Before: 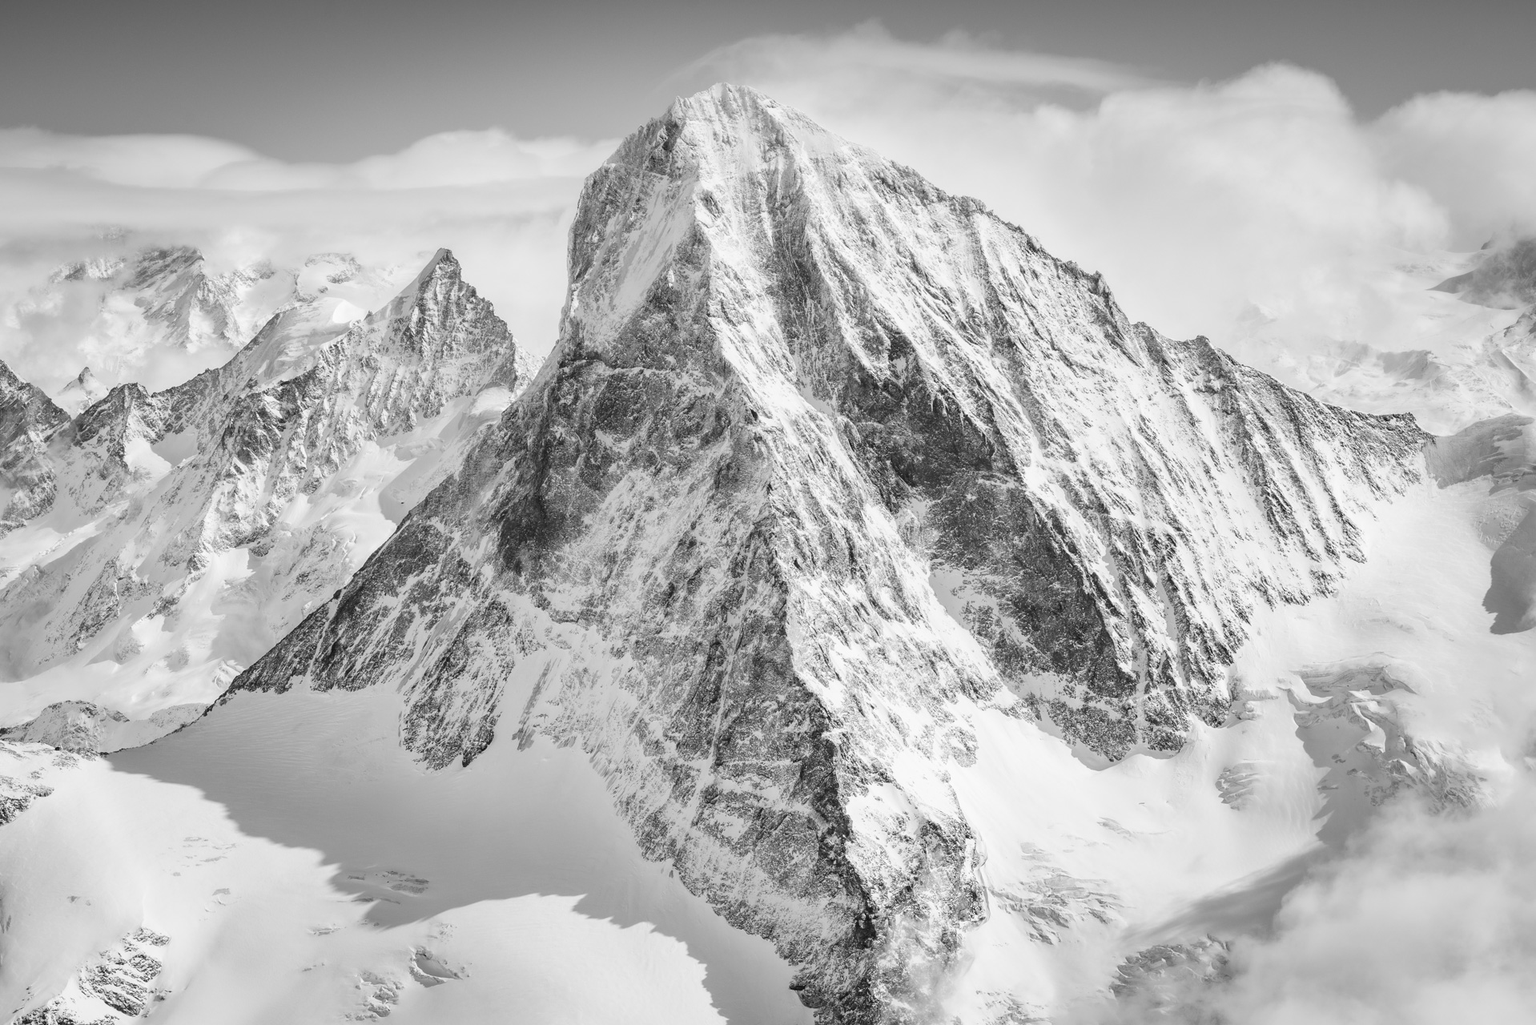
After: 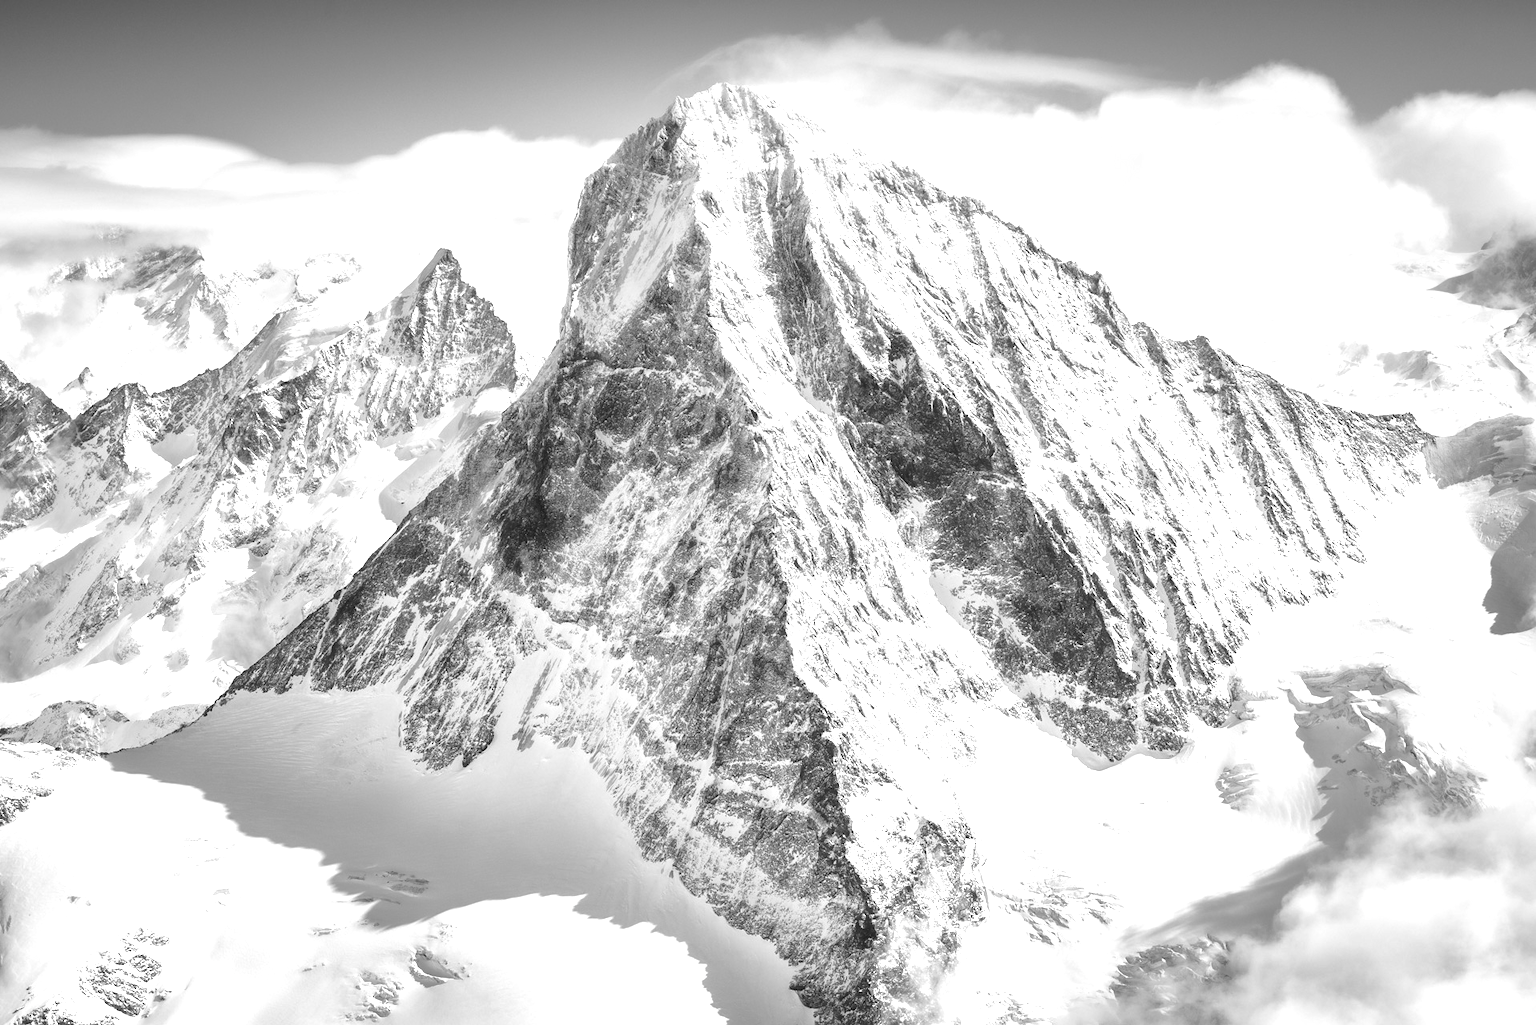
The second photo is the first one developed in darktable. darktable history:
tone curve: curves: ch0 [(0, 0) (0.568, 0.517) (0.8, 0.717) (1, 1)], color space Lab, independent channels
tone equalizer: -8 EV -0.755 EV, -7 EV -0.693 EV, -6 EV -0.628 EV, -5 EV -0.388 EV, -3 EV 0.366 EV, -2 EV 0.6 EV, -1 EV 0.7 EV, +0 EV 0.775 EV, edges refinement/feathering 500, mask exposure compensation -1.57 EV, preserve details no
haze removal: strength -0.112
